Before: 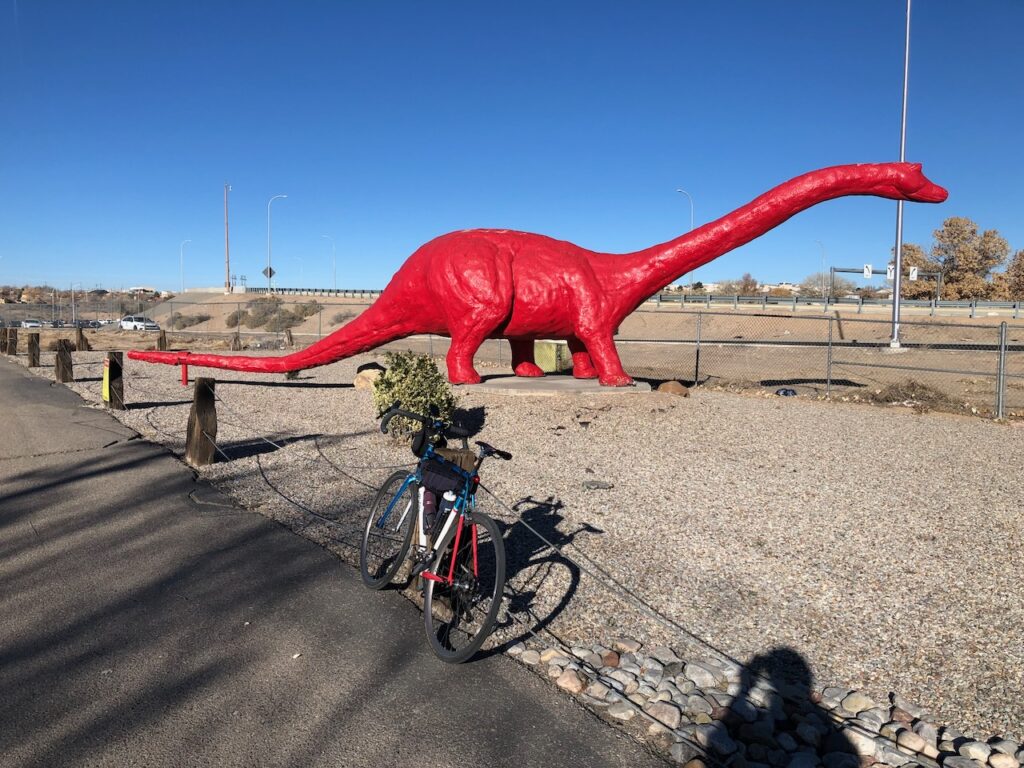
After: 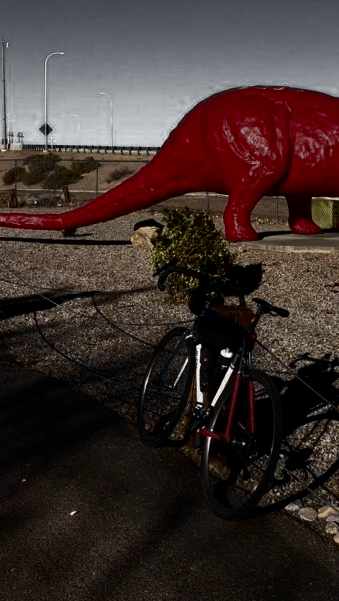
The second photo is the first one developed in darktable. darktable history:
contrast brightness saturation: brightness -0.998, saturation 0.996
color correction: highlights a* 0.577, highlights b* 2.81, saturation 1.07
color zones: curves: ch0 [(0, 0.613) (0.01, 0.613) (0.245, 0.448) (0.498, 0.529) (0.642, 0.665) (0.879, 0.777) (0.99, 0.613)]; ch1 [(0, 0.035) (0.121, 0.189) (0.259, 0.197) (0.415, 0.061) (0.589, 0.022) (0.732, 0.022) (0.857, 0.026) (0.991, 0.053)]
crop and rotate: left 21.822%, top 18.686%, right 45.002%, bottom 2.972%
